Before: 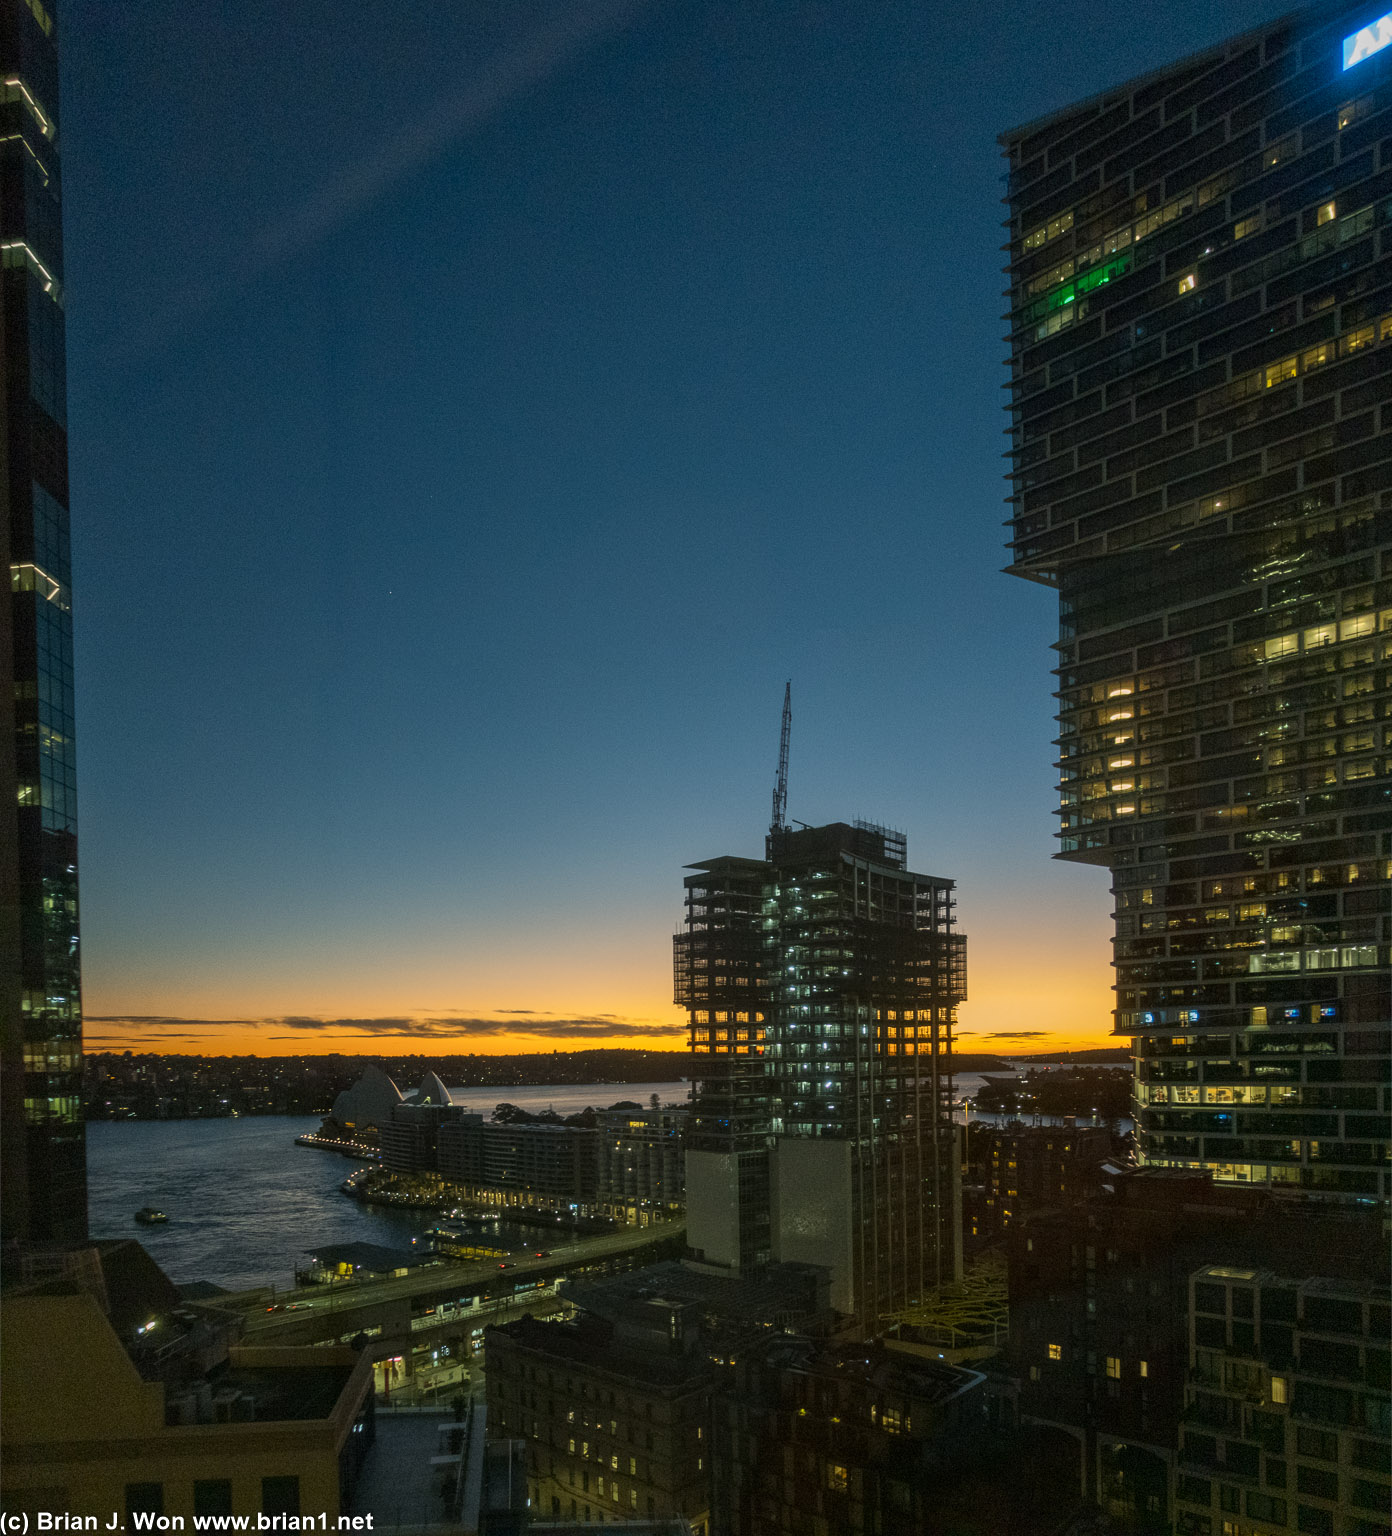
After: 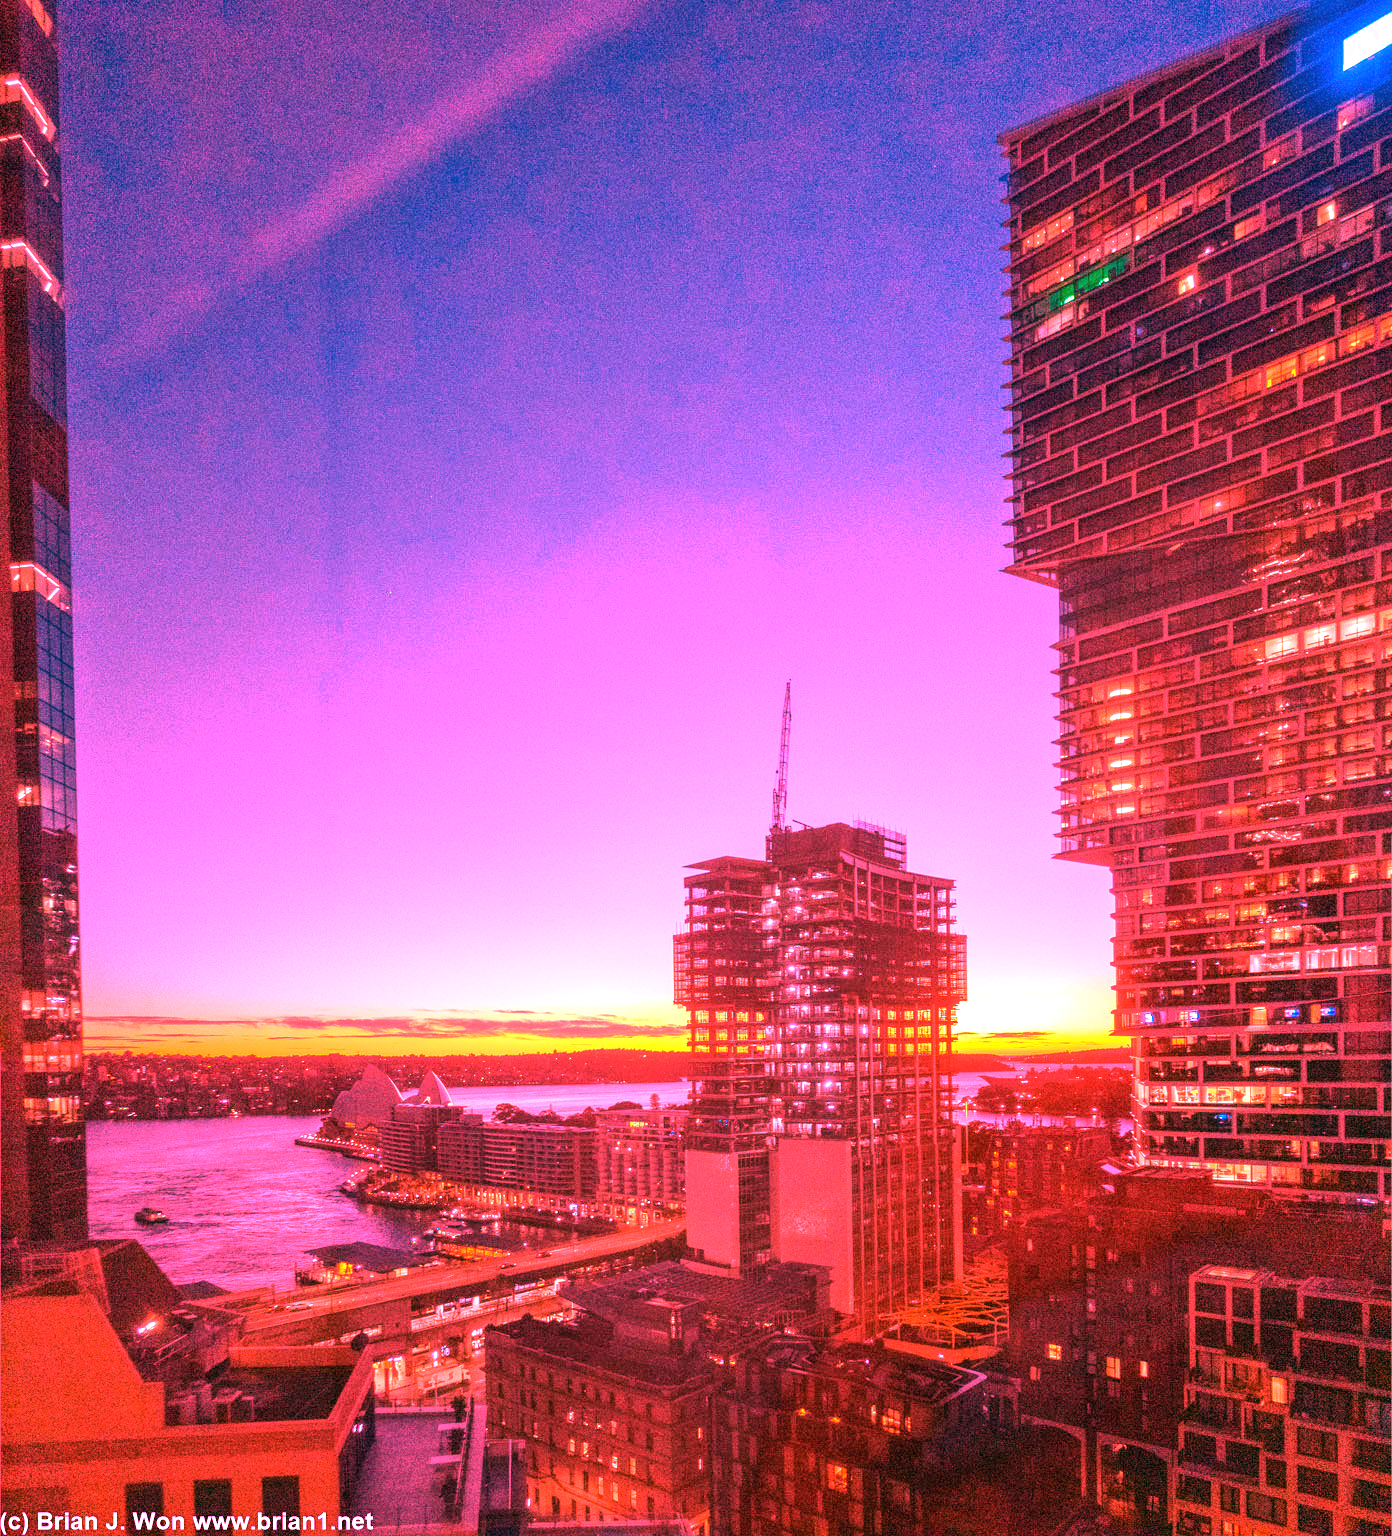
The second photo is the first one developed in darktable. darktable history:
exposure: black level correction 0, exposure 1.015 EV, compensate exposure bias true, compensate highlight preservation false
white balance: red 4.26, blue 1.802
